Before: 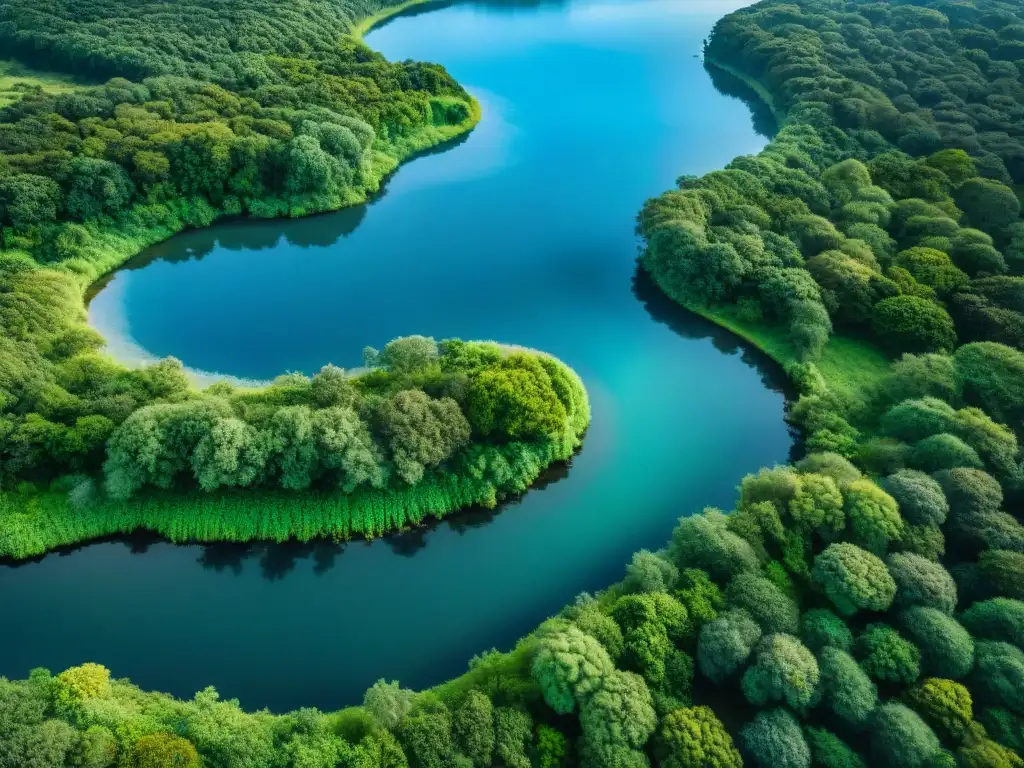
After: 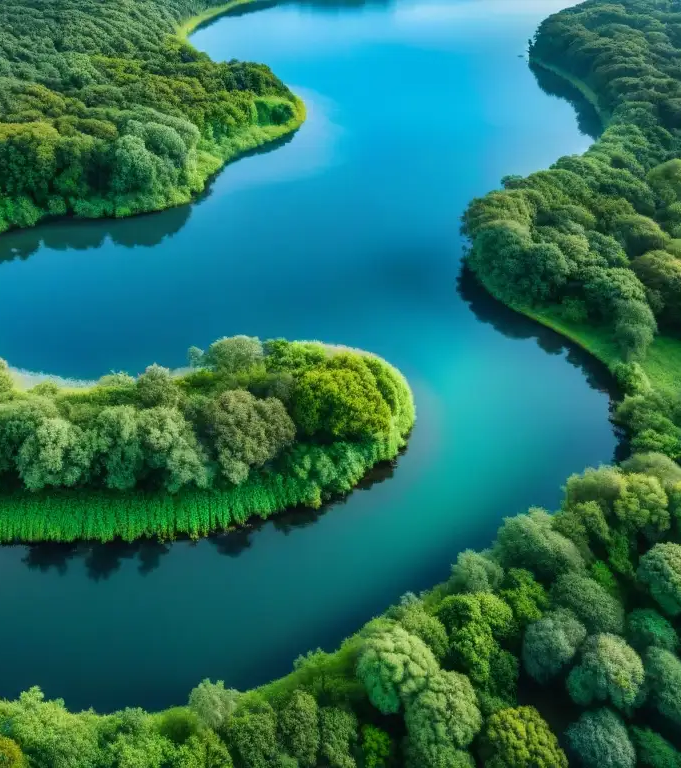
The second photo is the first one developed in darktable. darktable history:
crop: left 17.093%, right 16.353%
